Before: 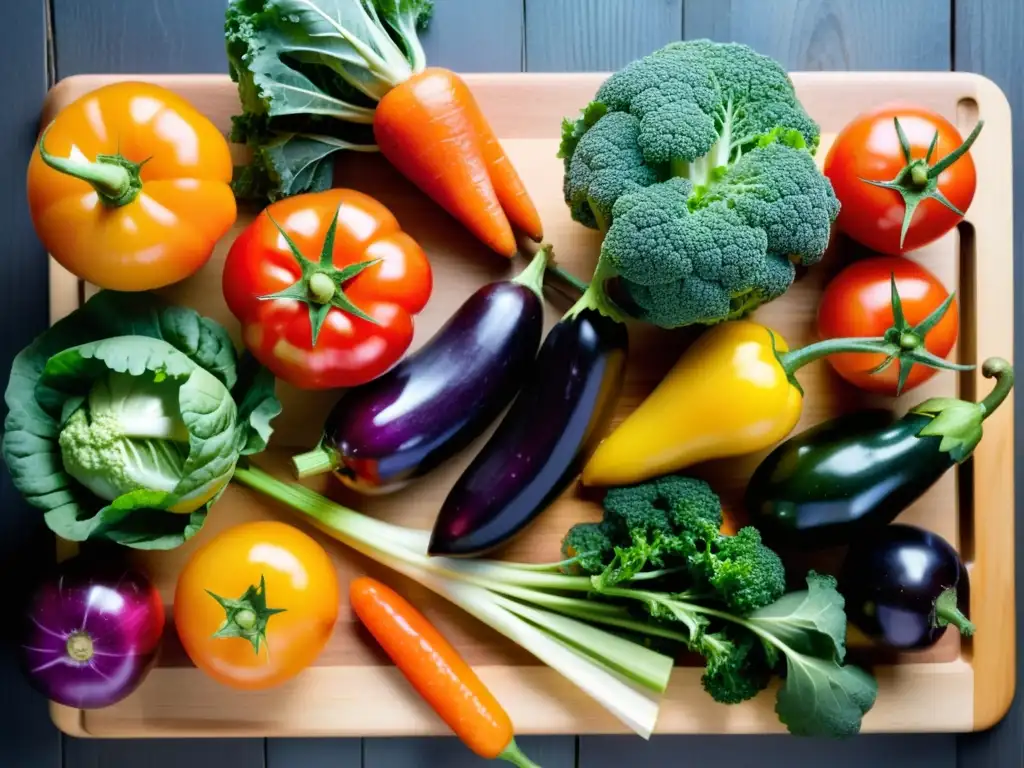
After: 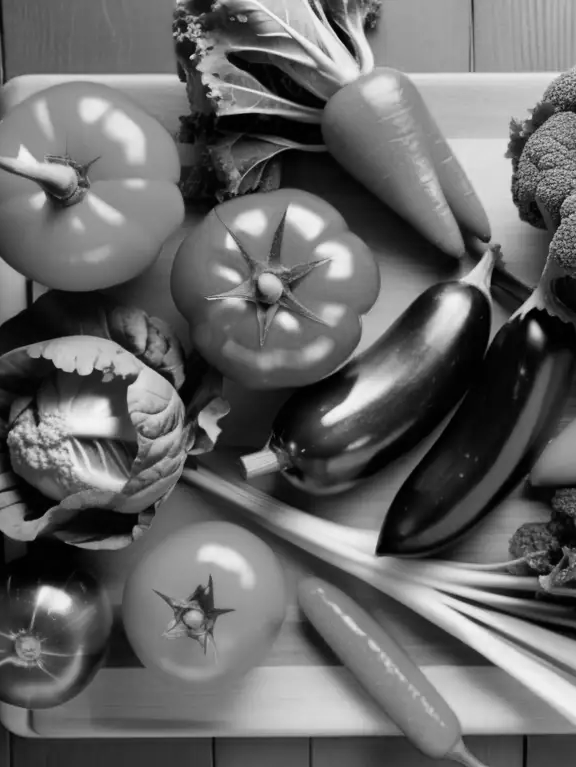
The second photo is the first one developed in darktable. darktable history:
crop: left 5.114%, right 38.589%
color calibration: output gray [0.246, 0.254, 0.501, 0], gray › normalize channels true, illuminant same as pipeline (D50), adaptation XYZ, x 0.346, y 0.359, gamut compression 0
